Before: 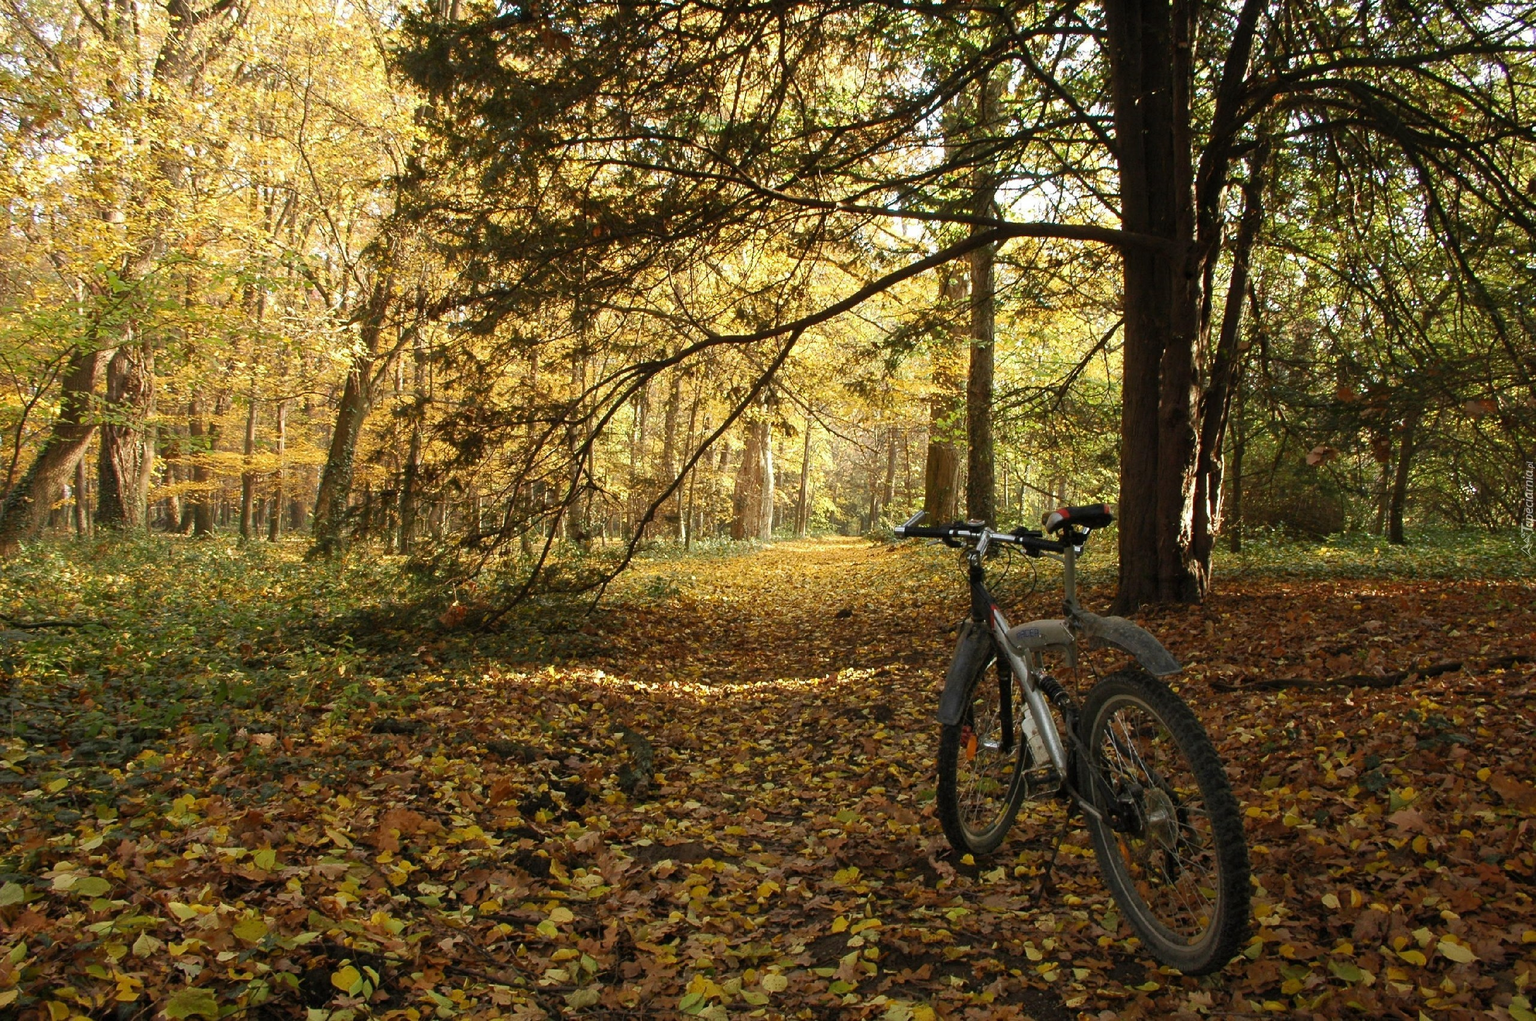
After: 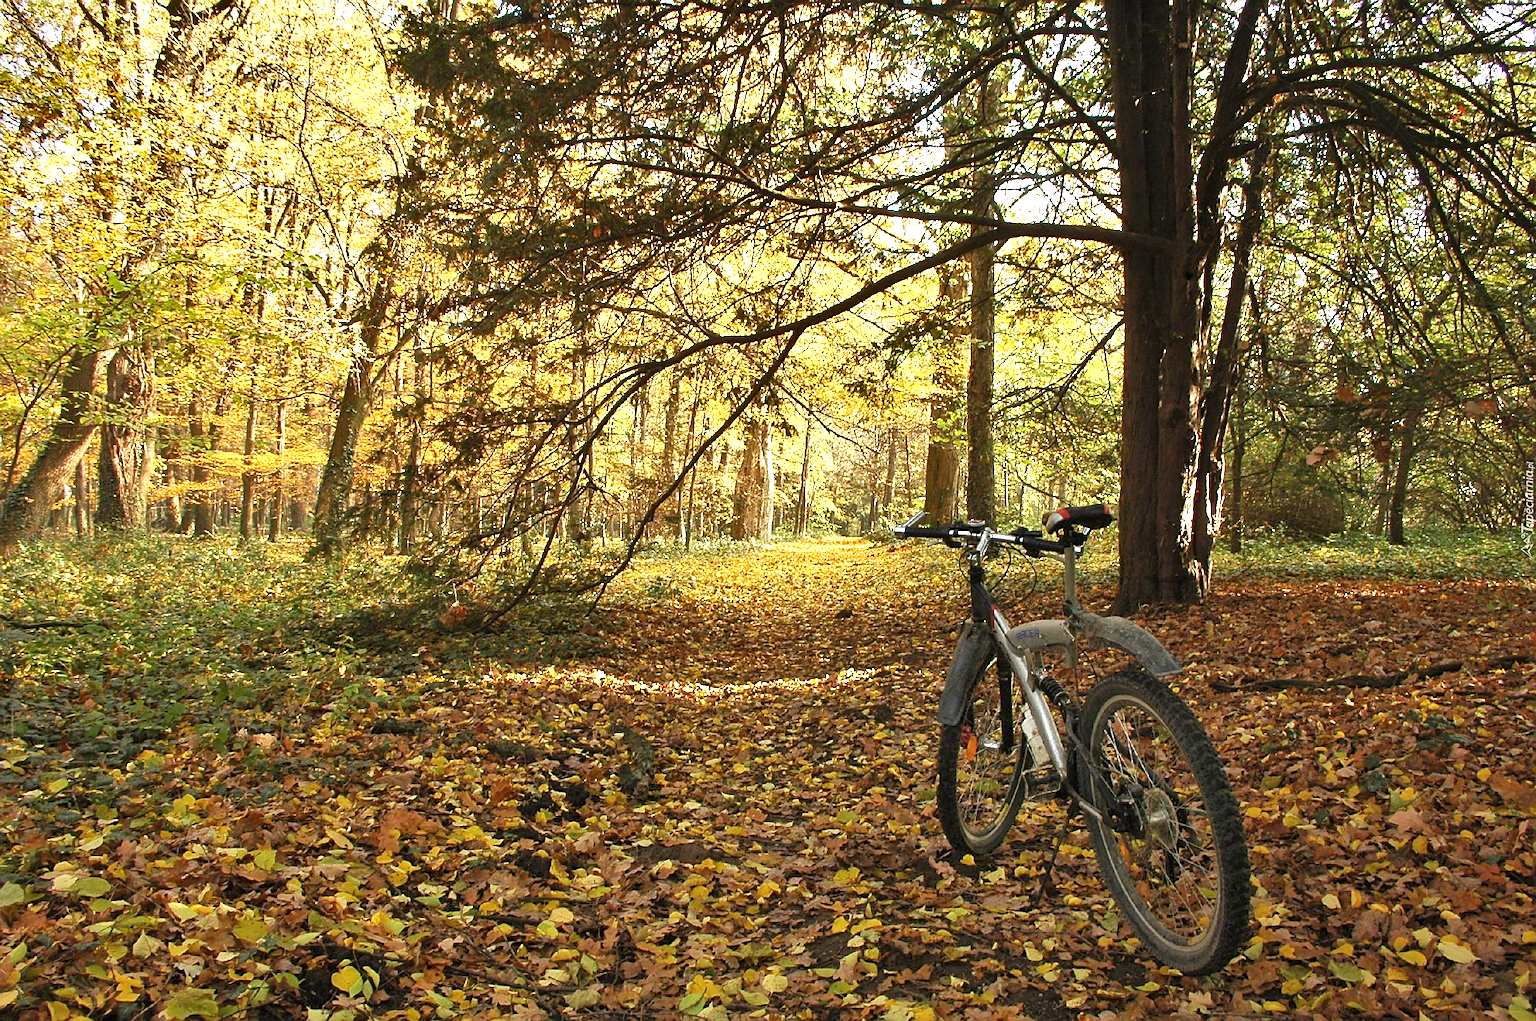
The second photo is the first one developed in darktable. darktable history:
exposure: black level correction 0, exposure 0.897 EV, compensate highlight preservation false
shadows and highlights: low approximation 0.01, soften with gaussian
sharpen: on, module defaults
